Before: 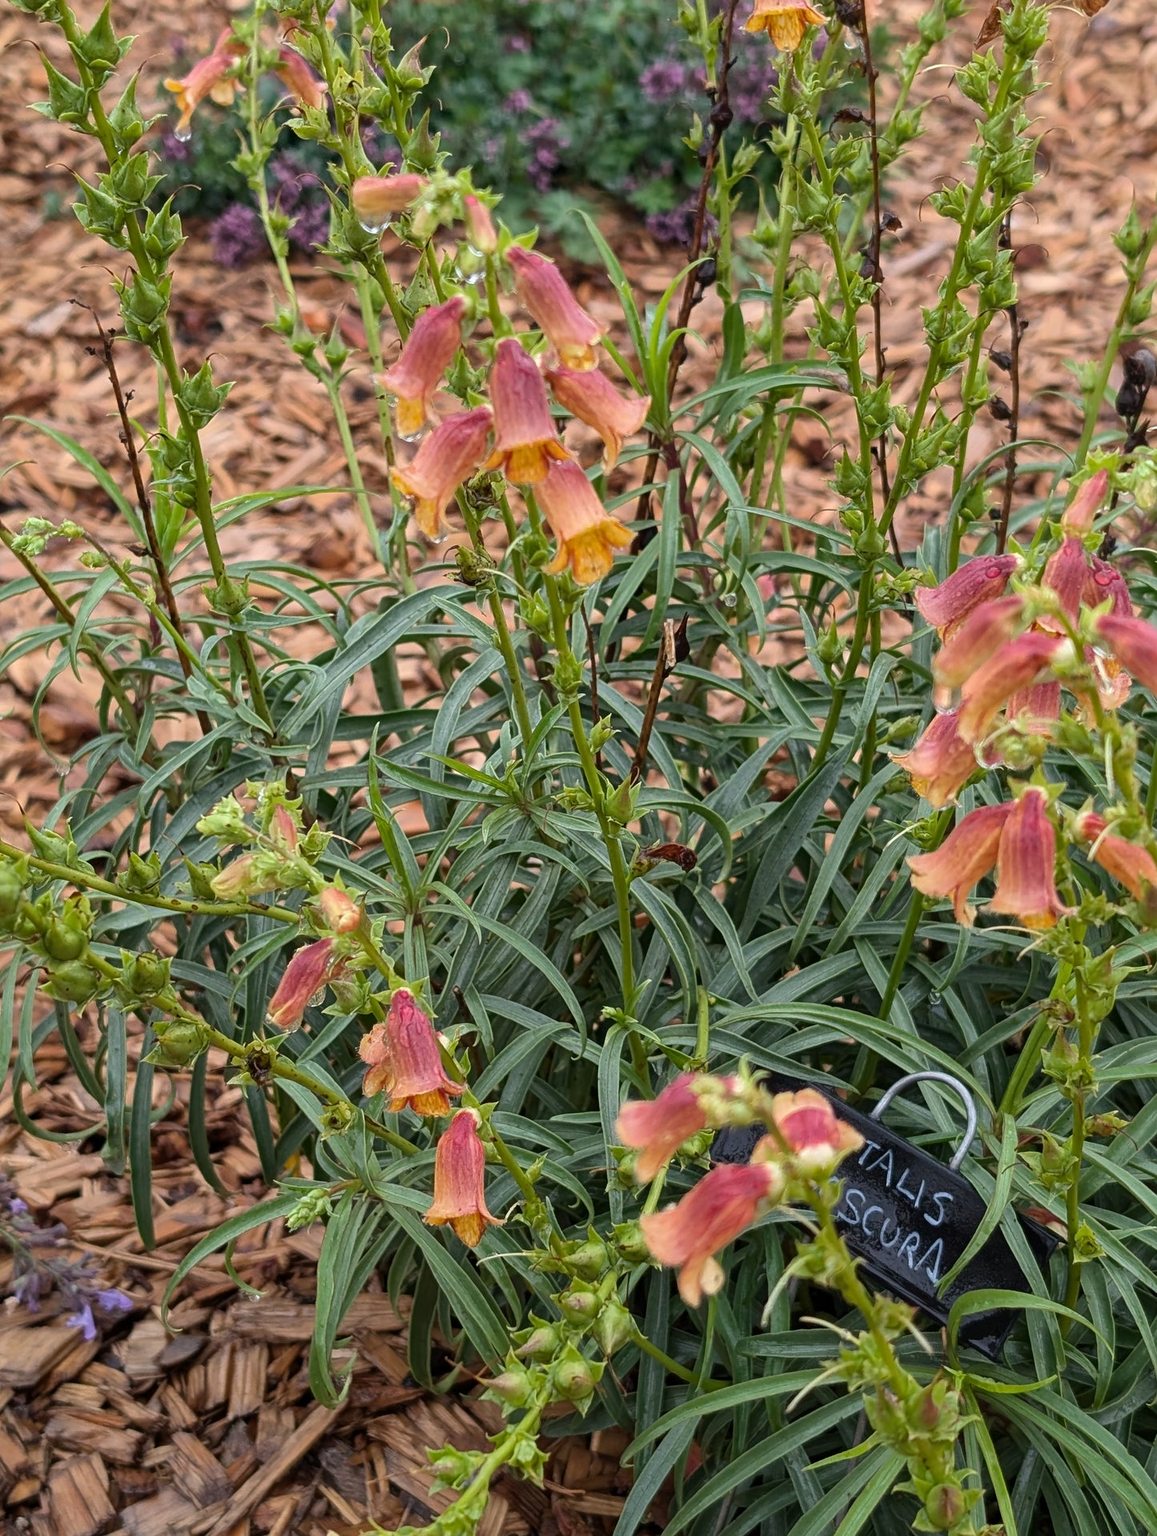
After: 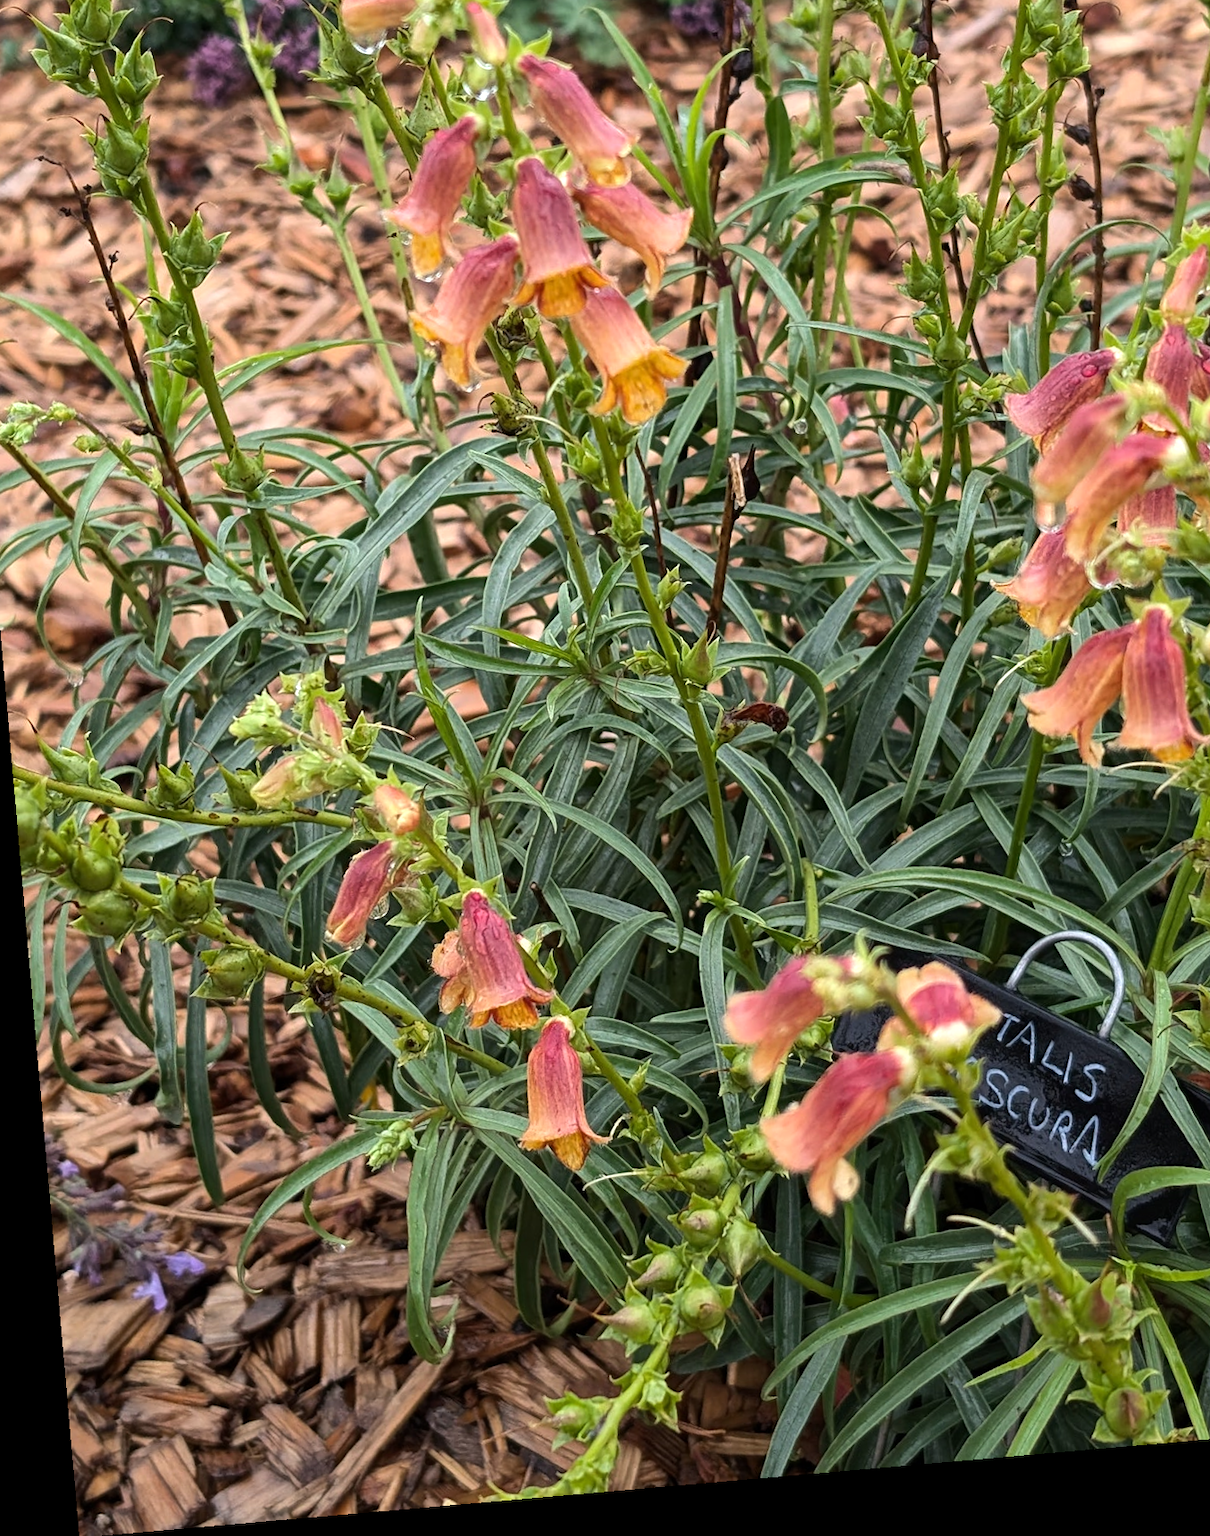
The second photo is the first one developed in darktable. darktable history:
tone equalizer: -8 EV -0.417 EV, -7 EV -0.389 EV, -6 EV -0.333 EV, -5 EV -0.222 EV, -3 EV 0.222 EV, -2 EV 0.333 EV, -1 EV 0.389 EV, +0 EV 0.417 EV, edges refinement/feathering 500, mask exposure compensation -1.57 EV, preserve details no
rotate and perspective: rotation -4.98°, automatic cropping off
crop and rotate: left 4.842%, top 15.51%, right 10.668%
